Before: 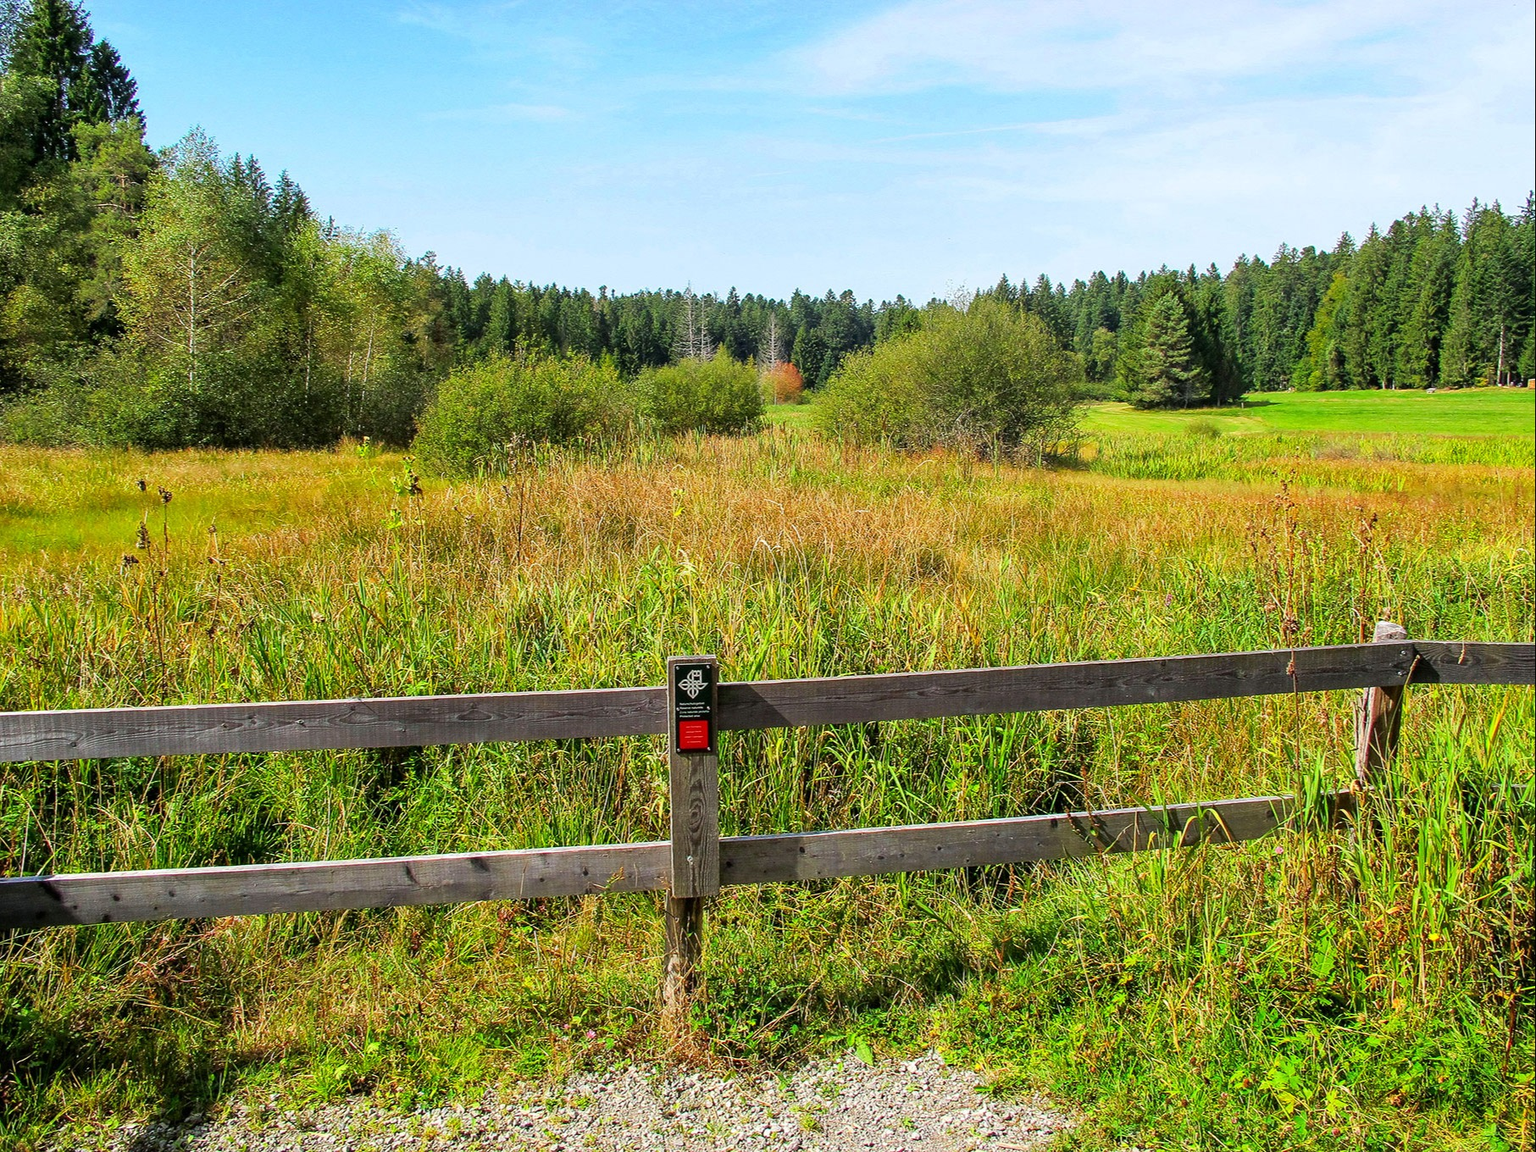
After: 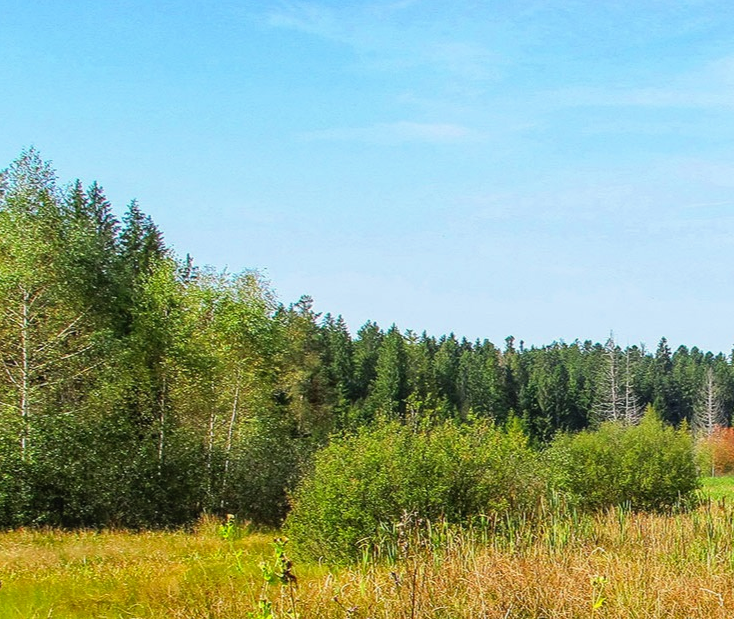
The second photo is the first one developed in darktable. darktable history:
local contrast: detail 109%
crop and rotate: left 11.246%, top 0.074%, right 48.22%, bottom 54.349%
